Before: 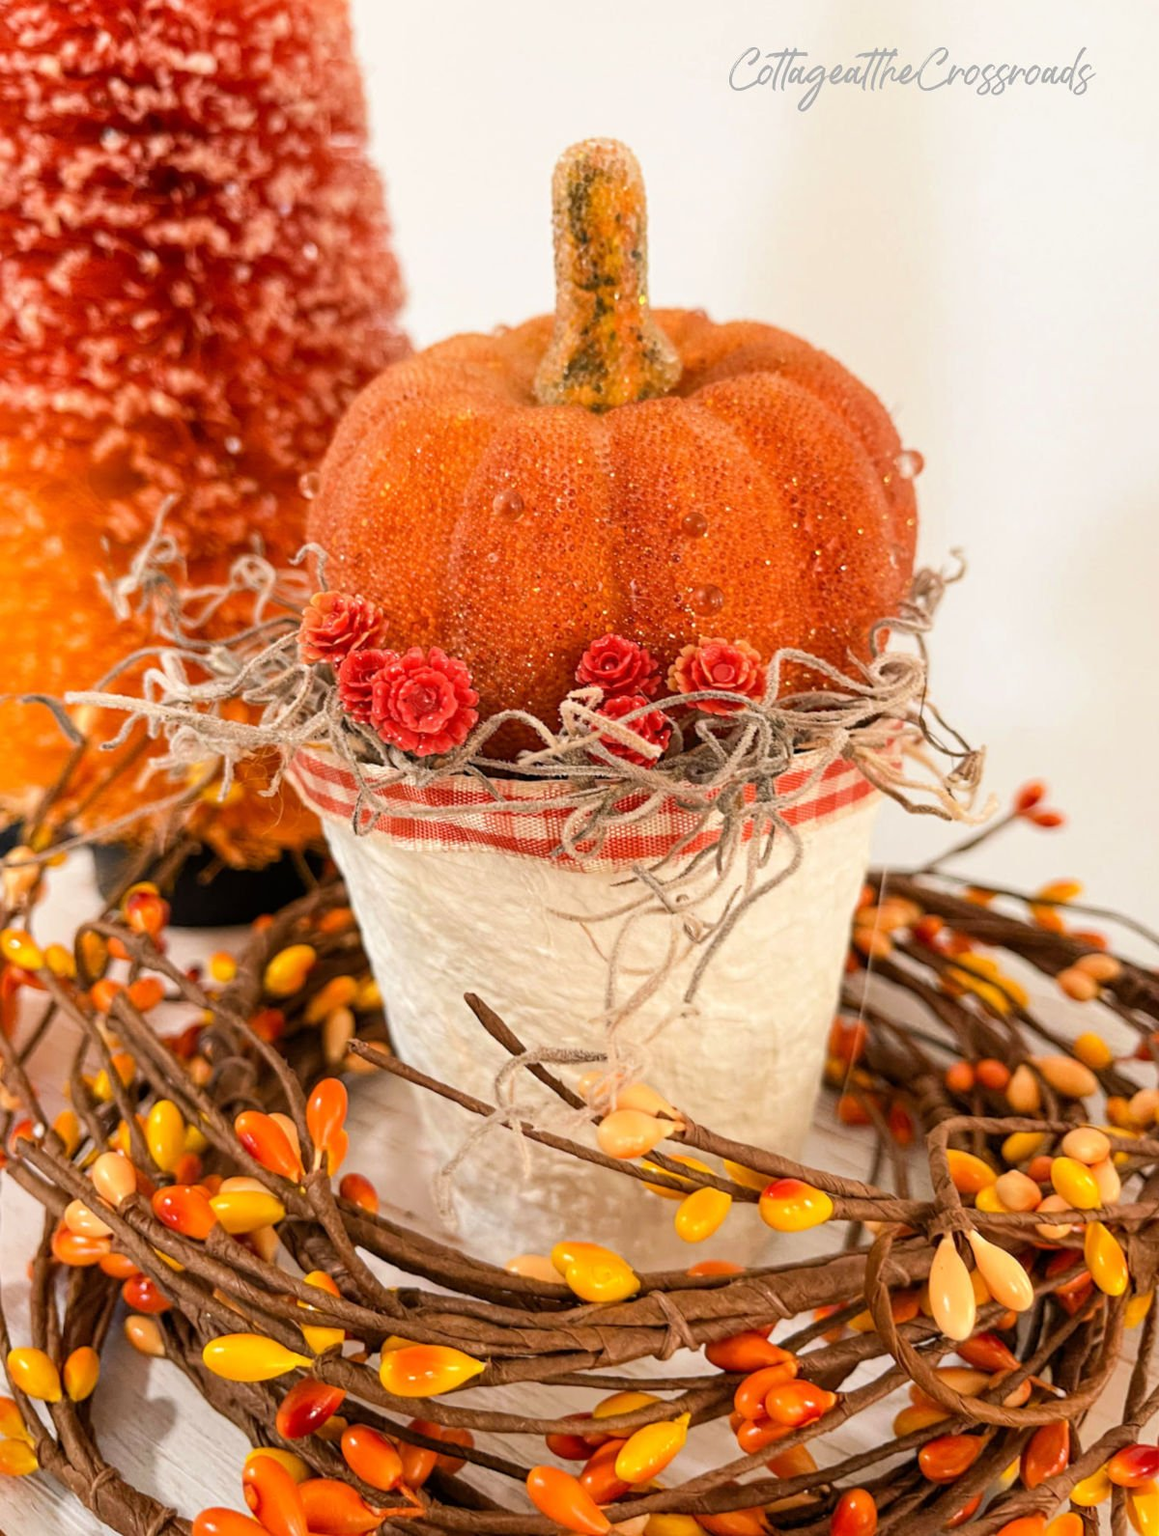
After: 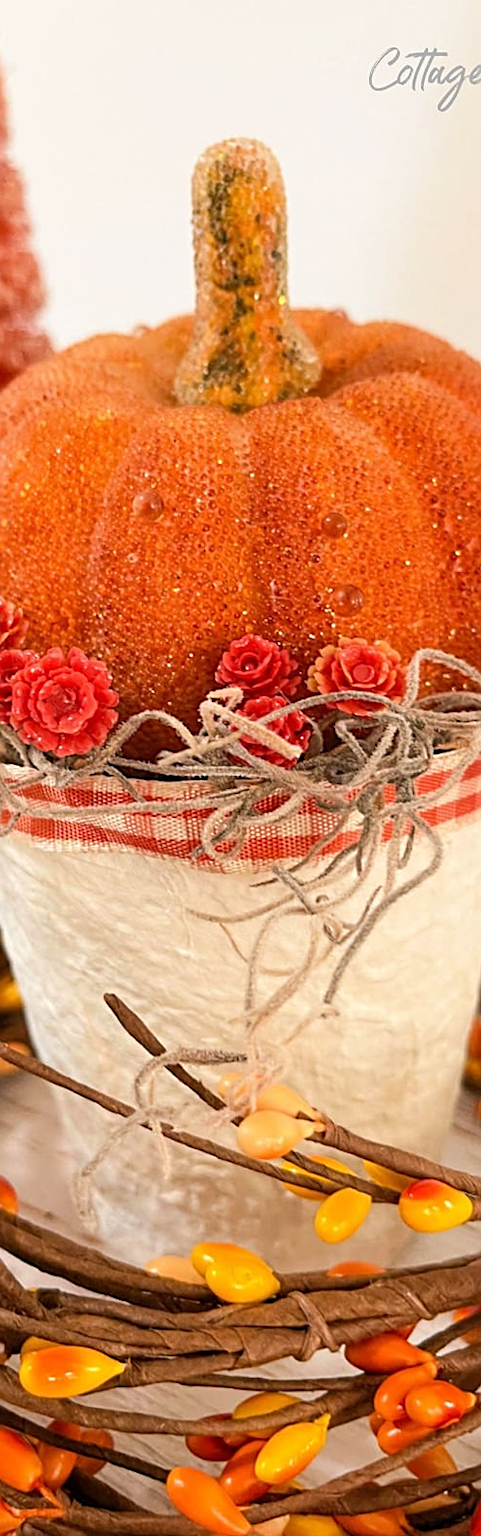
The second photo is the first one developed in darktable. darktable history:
crop: left 31.088%, right 27.397%
sharpen: on, module defaults
